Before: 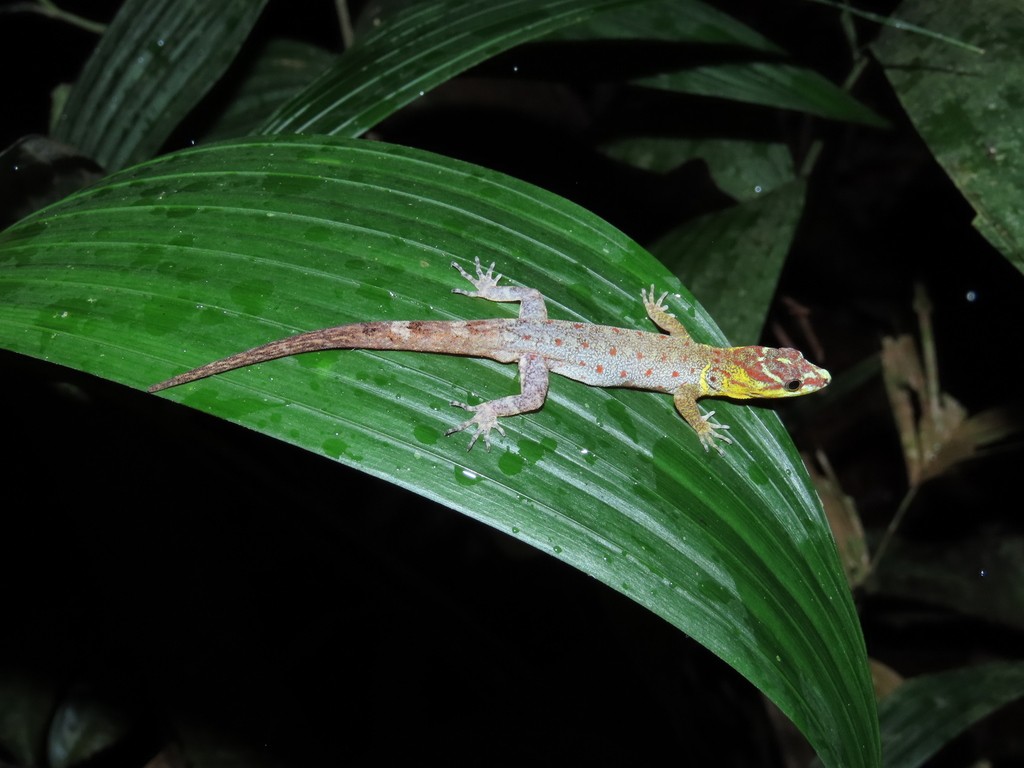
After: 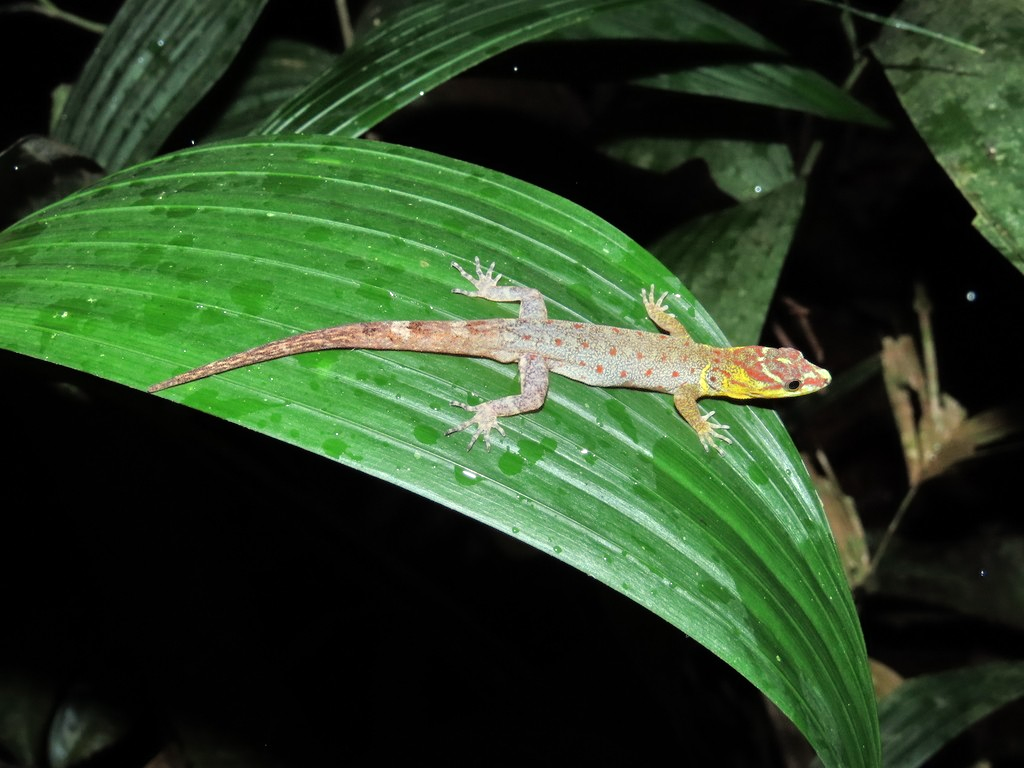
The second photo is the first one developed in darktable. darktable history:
white balance: red 1.029, blue 0.92
tone equalizer: -7 EV 0.15 EV, -6 EV 0.6 EV, -5 EV 1.15 EV, -4 EV 1.33 EV, -3 EV 1.15 EV, -2 EV 0.6 EV, -1 EV 0.15 EV, mask exposure compensation -0.5 EV
